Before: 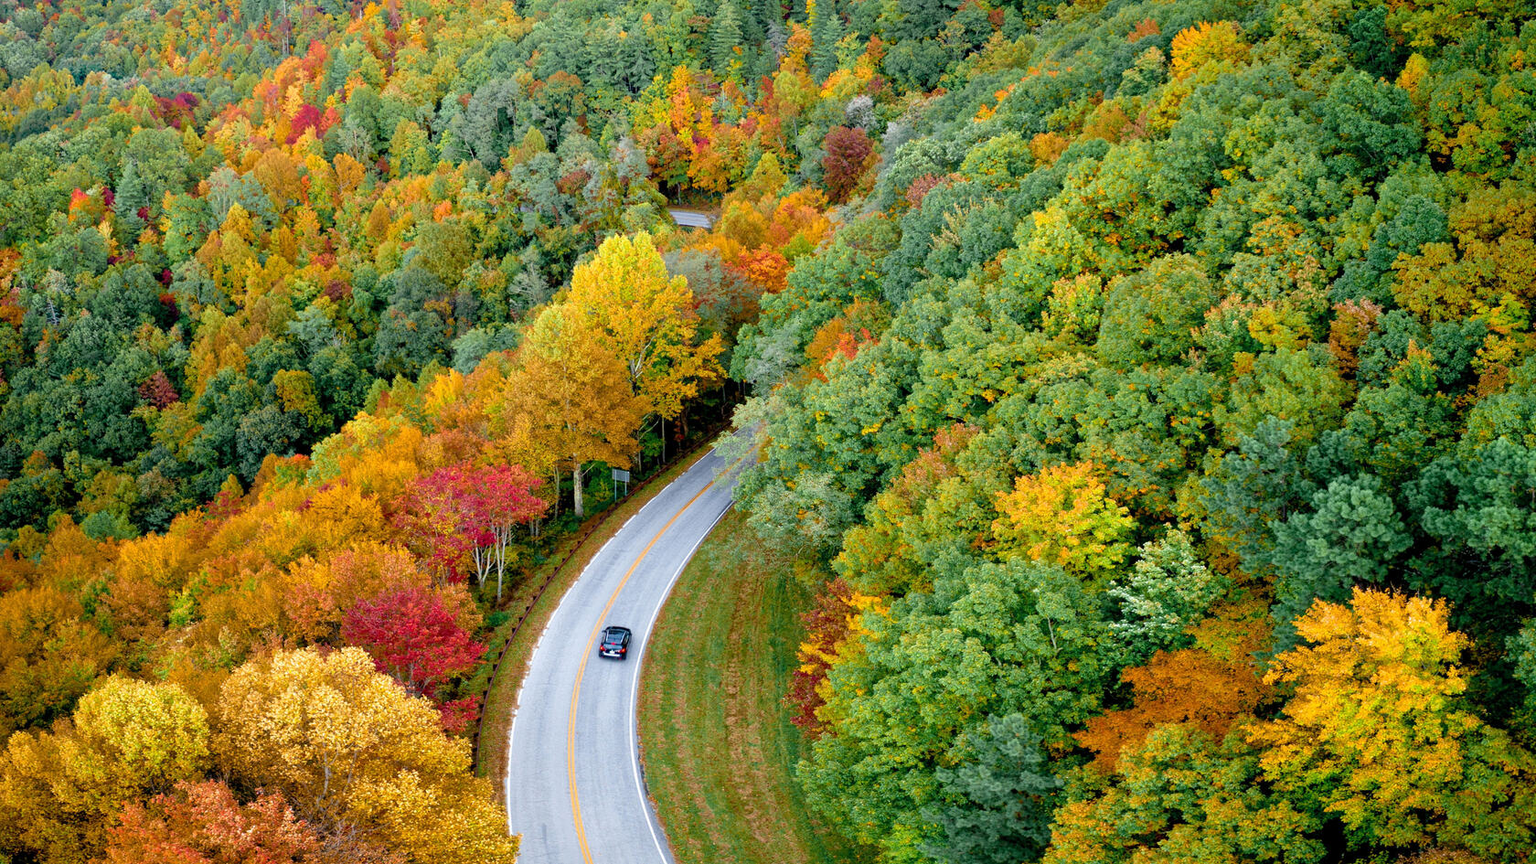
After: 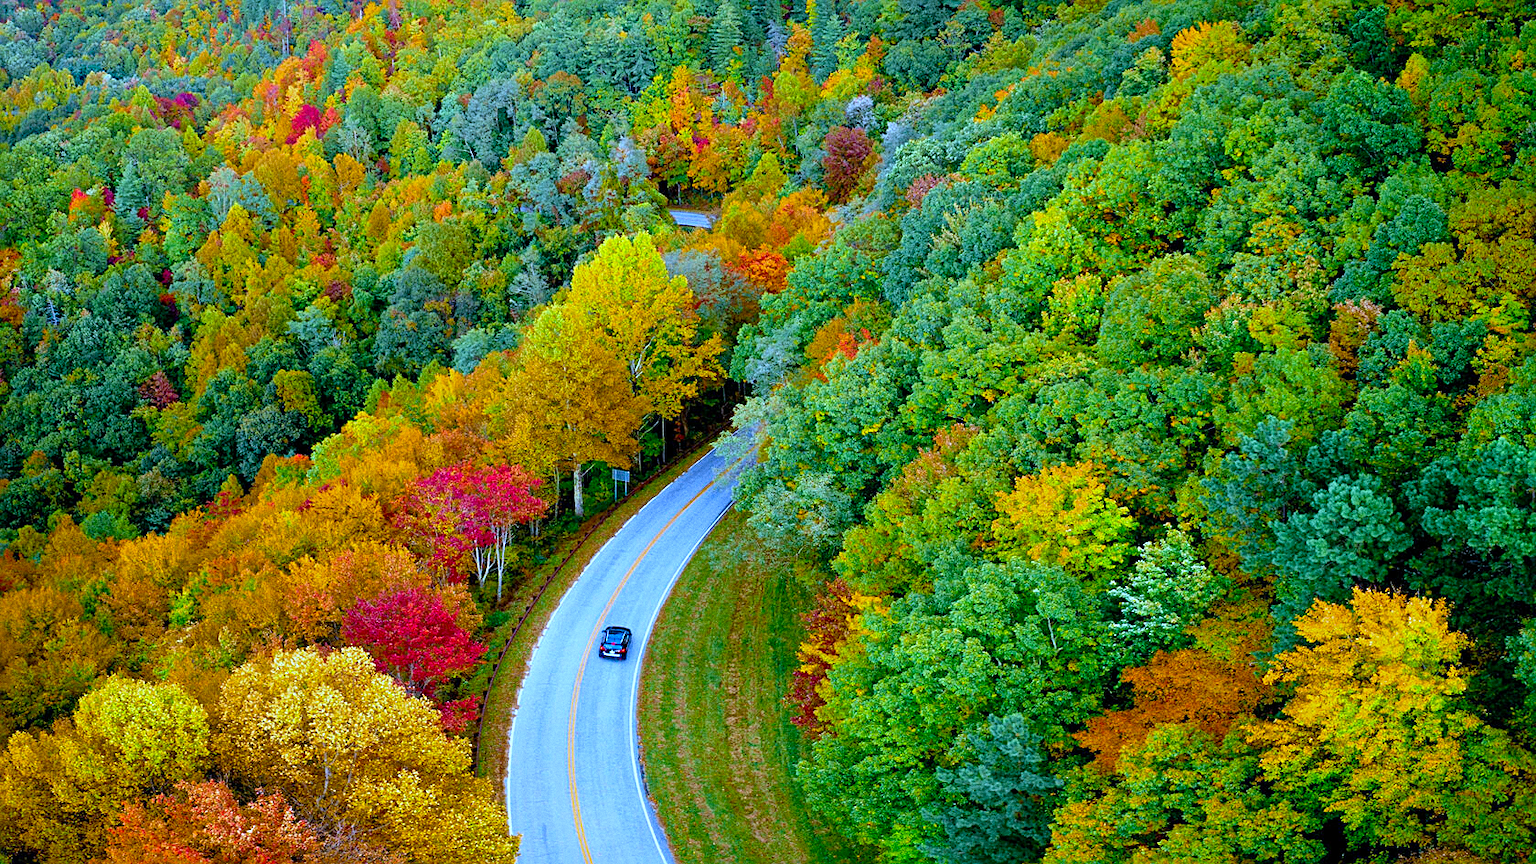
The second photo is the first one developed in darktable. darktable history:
sharpen: on, module defaults
white balance: red 0.871, blue 1.249
contrast brightness saturation: saturation 0.5
grain: coarseness 0.09 ISO
